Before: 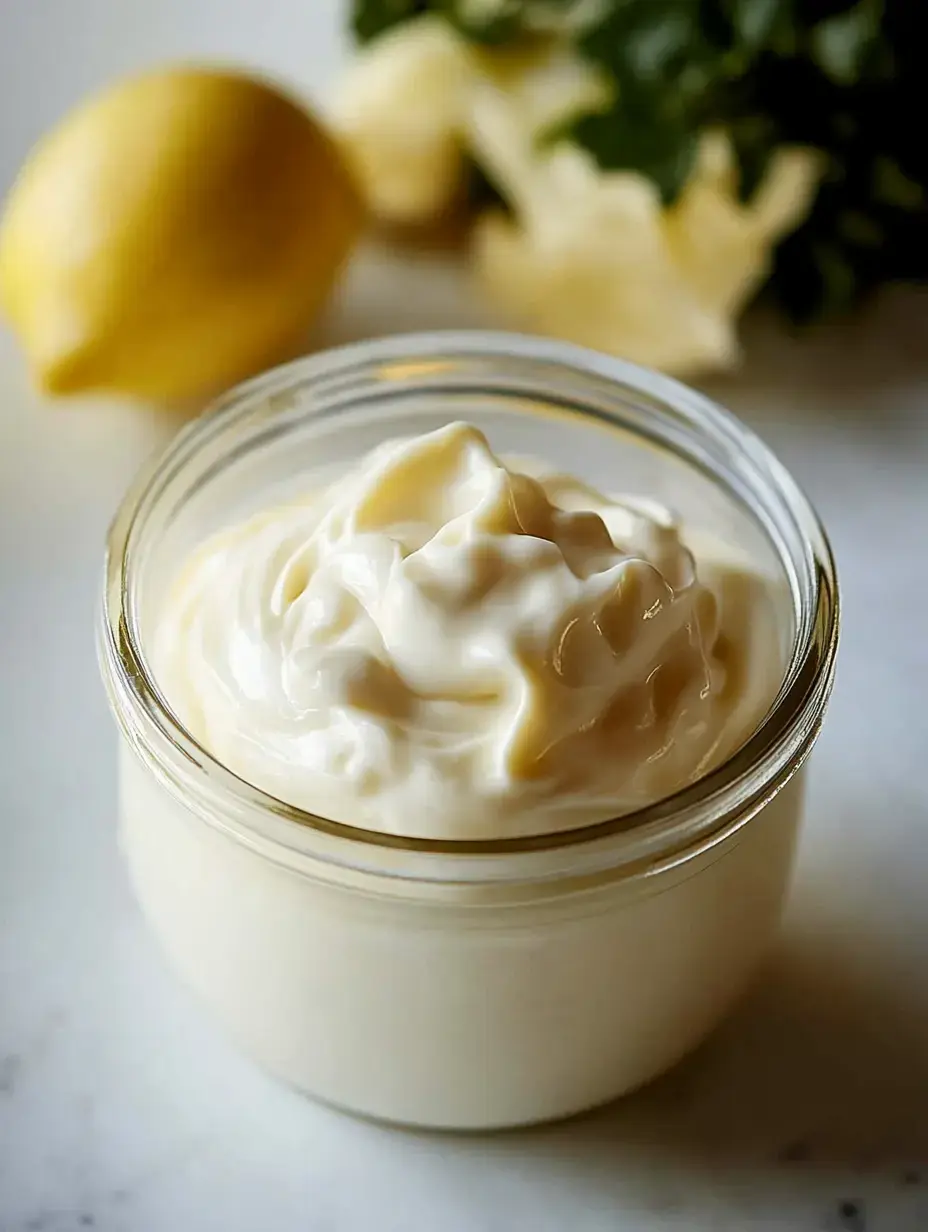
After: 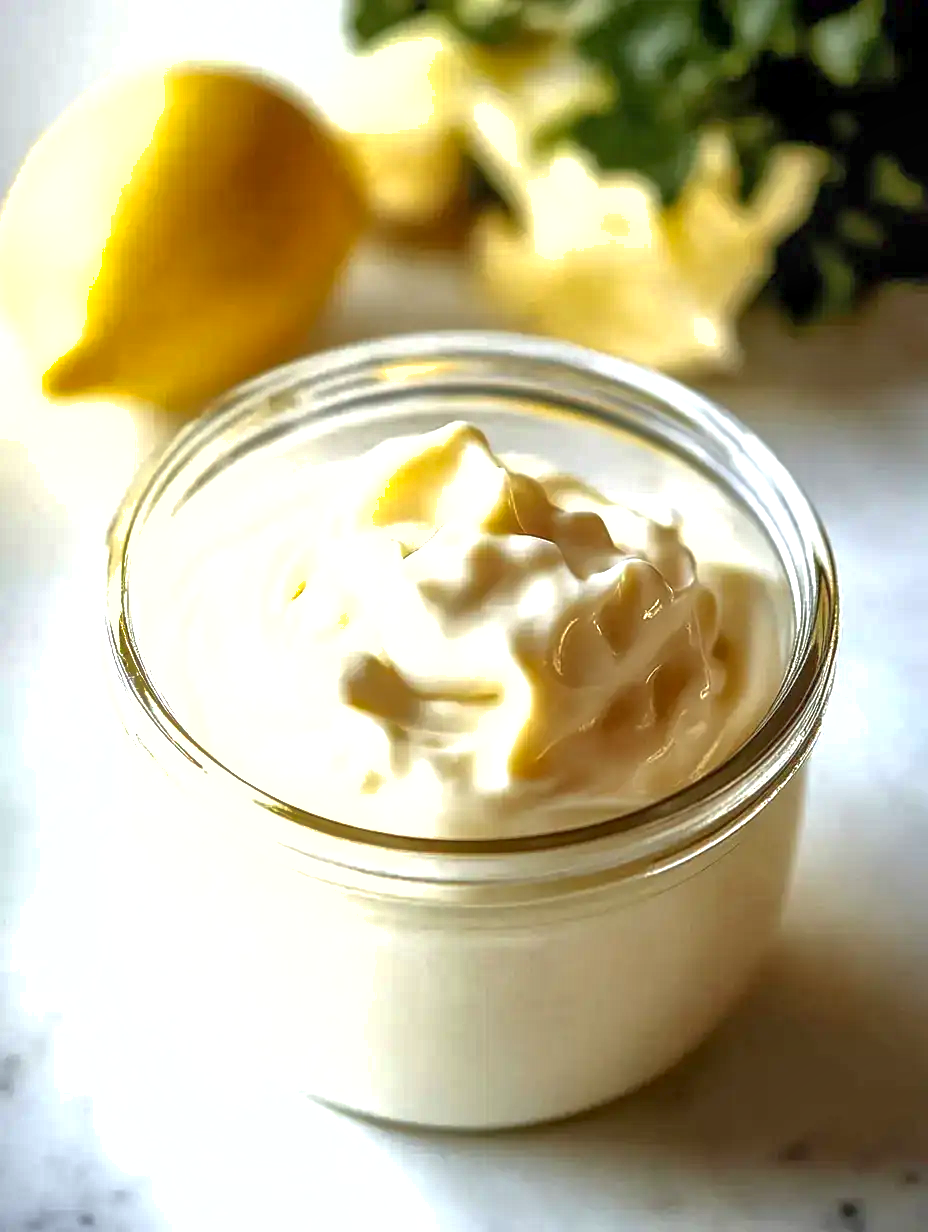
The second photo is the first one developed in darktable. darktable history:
exposure: exposure 0.999 EV, compensate highlight preservation false
shadows and highlights: on, module defaults
local contrast: on, module defaults
levels: mode automatic
